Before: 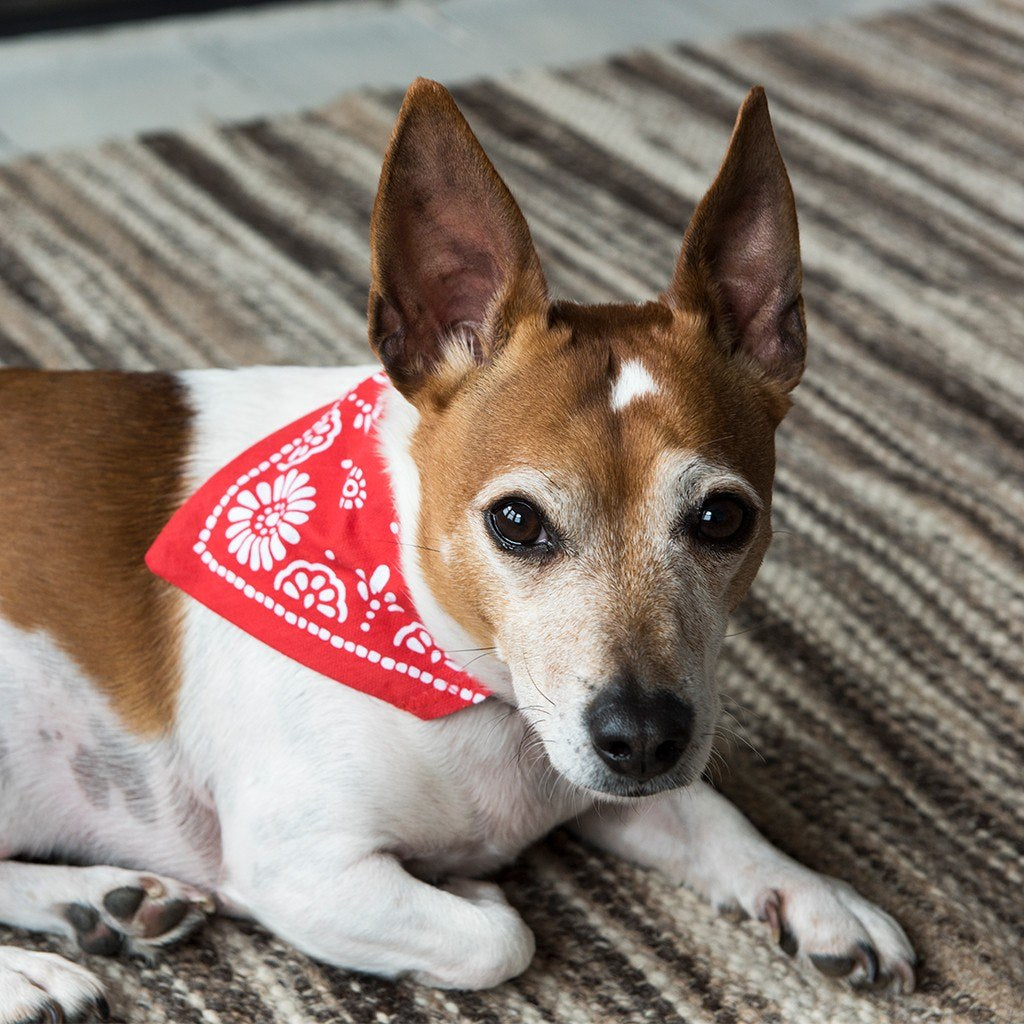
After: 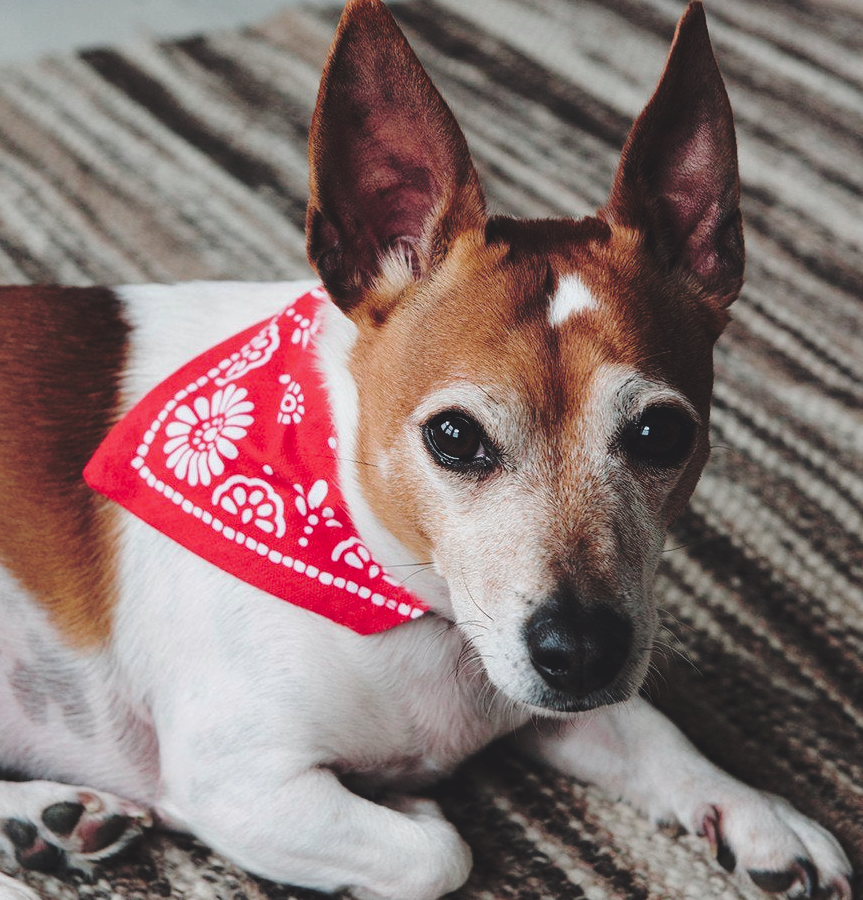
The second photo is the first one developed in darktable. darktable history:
crop: left 6.095%, top 8.364%, right 9.536%, bottom 3.703%
tone equalizer: edges refinement/feathering 500, mask exposure compensation -1.24 EV, preserve details no
base curve: curves: ch0 [(0, 0.024) (0.055, 0.065) (0.121, 0.166) (0.236, 0.319) (0.693, 0.726) (1, 1)], preserve colors none
exposure: black level correction 0.001, exposure -0.2 EV, compensate exposure bias true, compensate highlight preservation false
tone curve: curves: ch0 [(0, 0) (0.106, 0.041) (0.256, 0.197) (0.37, 0.336) (0.513, 0.481) (0.667, 0.629) (1, 1)]; ch1 [(0, 0) (0.502, 0.505) (0.553, 0.577) (1, 1)]; ch2 [(0, 0) (0.5, 0.495) (0.56, 0.544) (1, 1)], color space Lab, independent channels, preserve colors none
